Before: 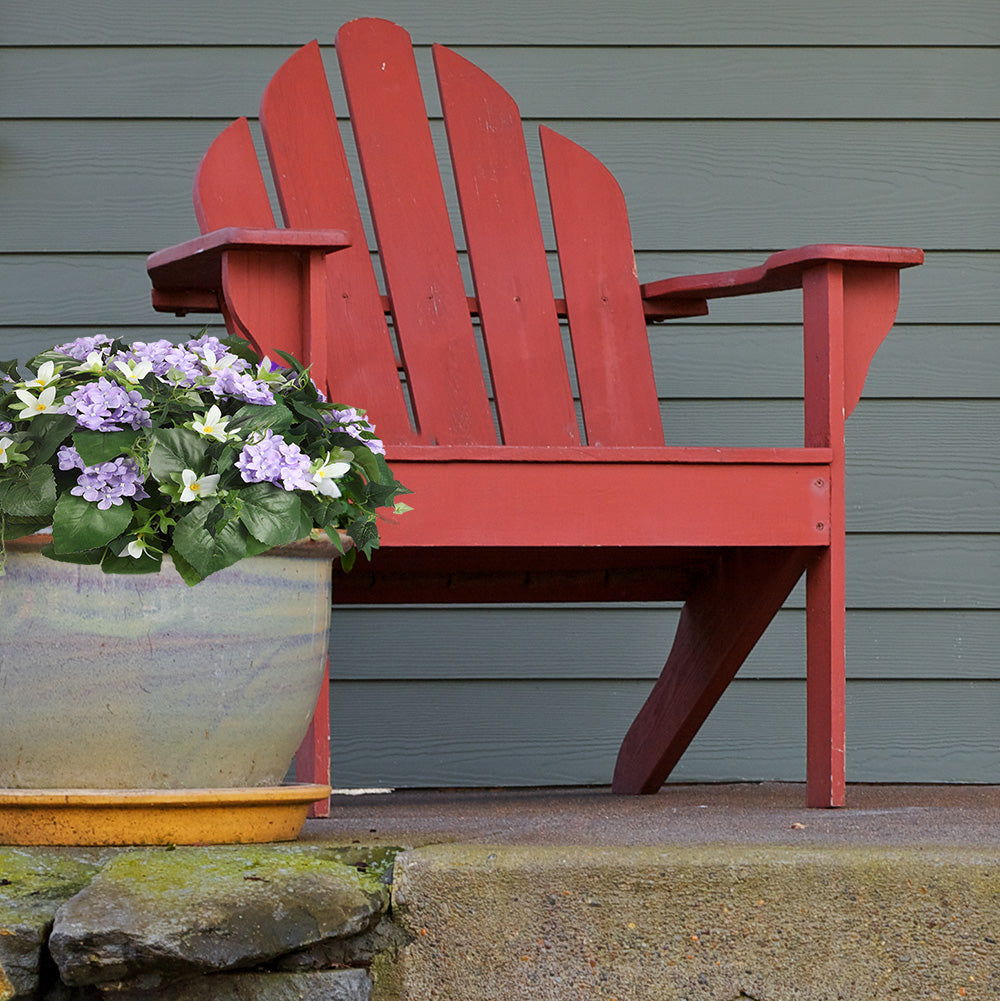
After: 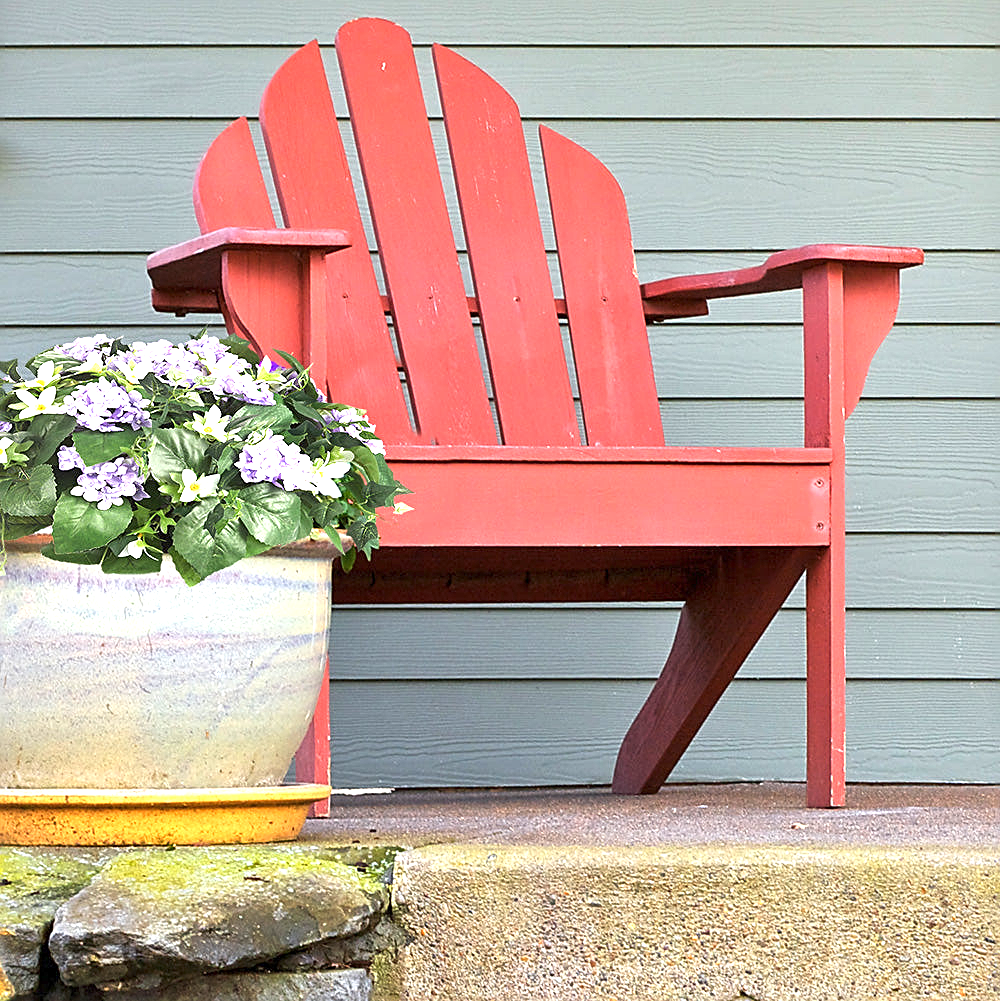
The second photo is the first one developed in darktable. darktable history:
local contrast: mode bilateral grid, contrast 20, coarseness 50, detail 120%, midtone range 0.2
exposure: black level correction 0, exposure 1.508 EV, compensate exposure bias true, compensate highlight preservation false
sharpen: on, module defaults
